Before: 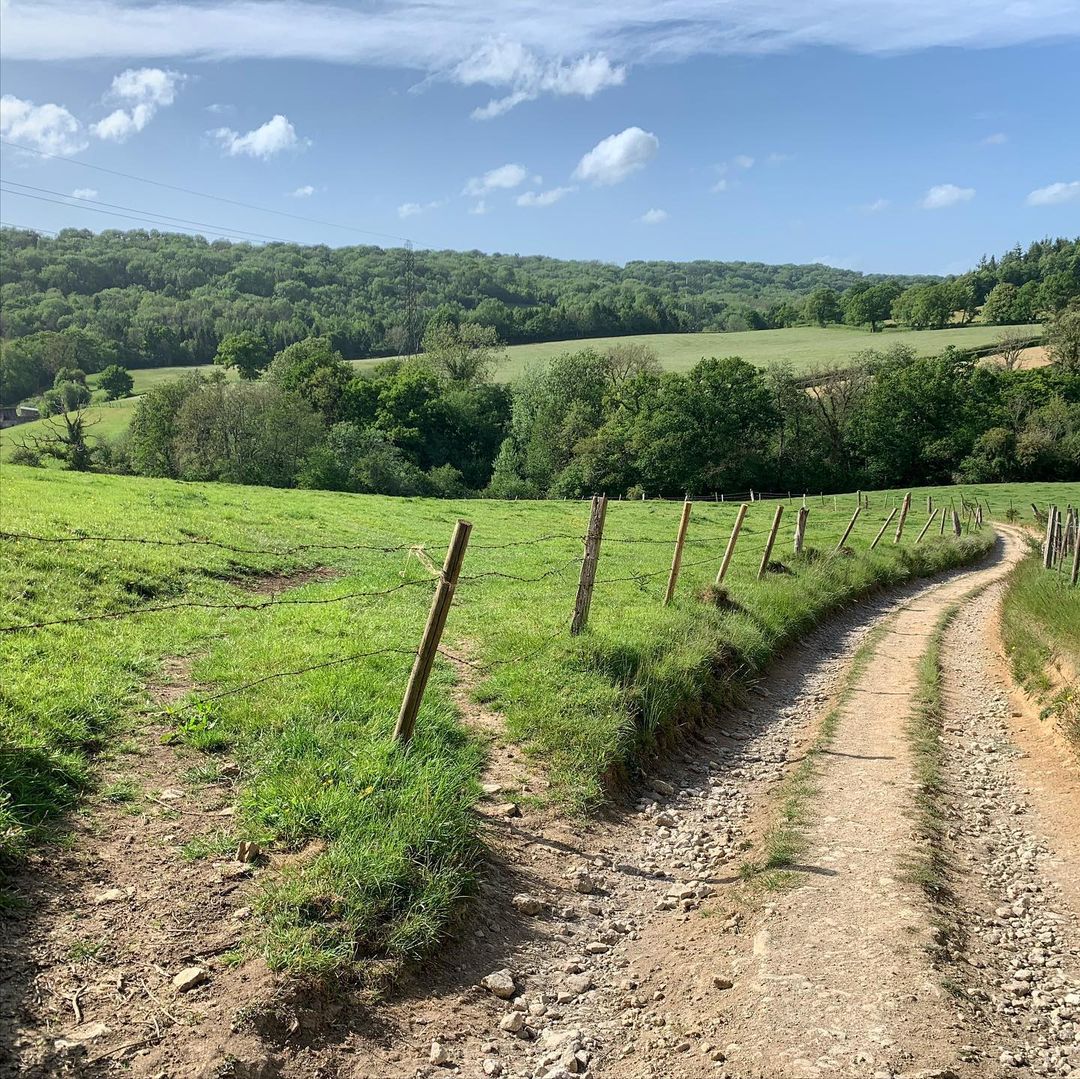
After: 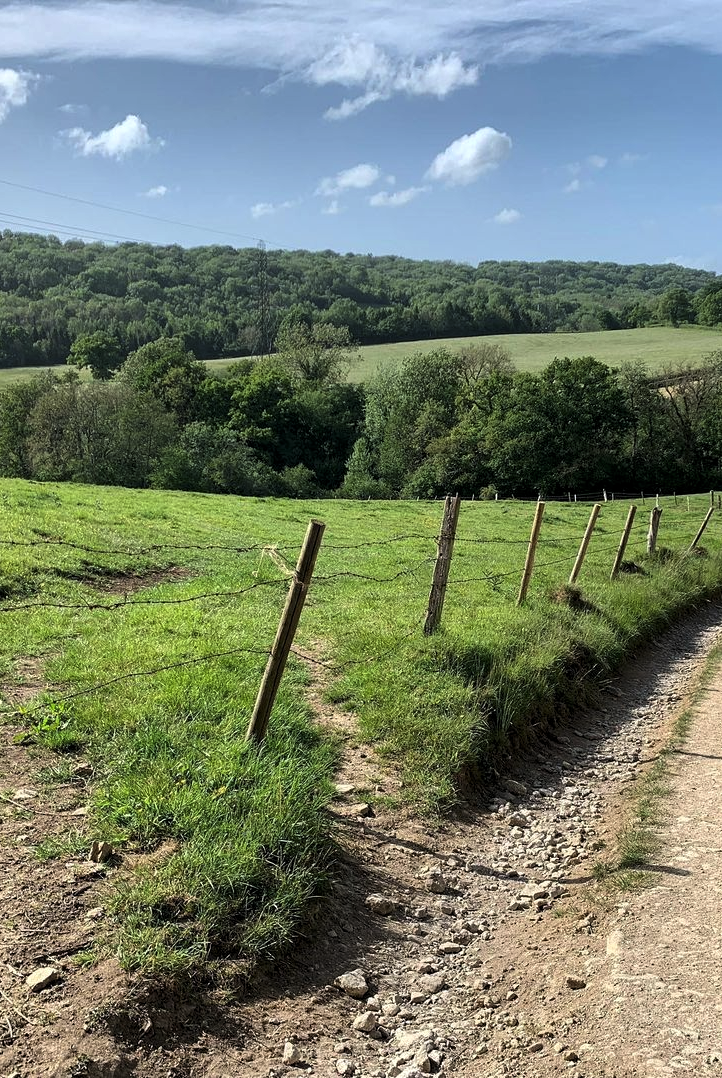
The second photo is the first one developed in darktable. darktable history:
tone equalizer: mask exposure compensation -0.51 EV
levels: levels [0.029, 0.545, 0.971]
crop and rotate: left 13.653%, right 19.426%
